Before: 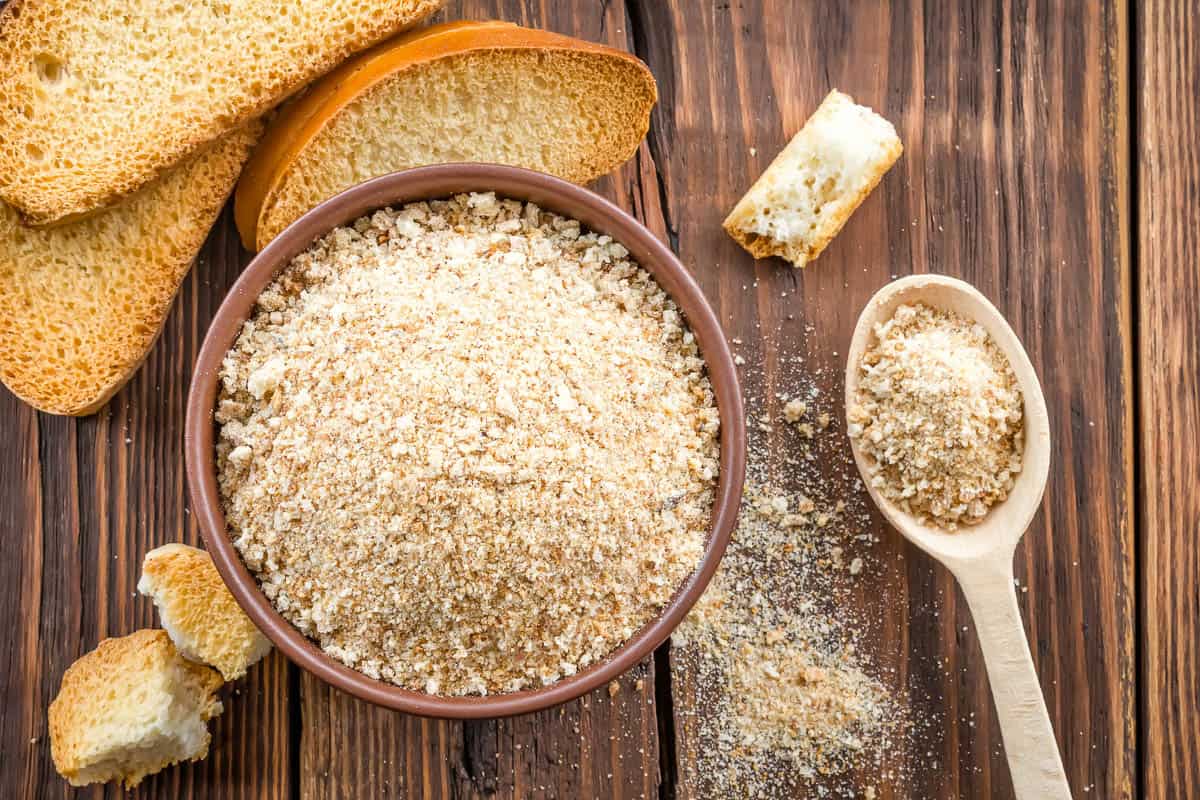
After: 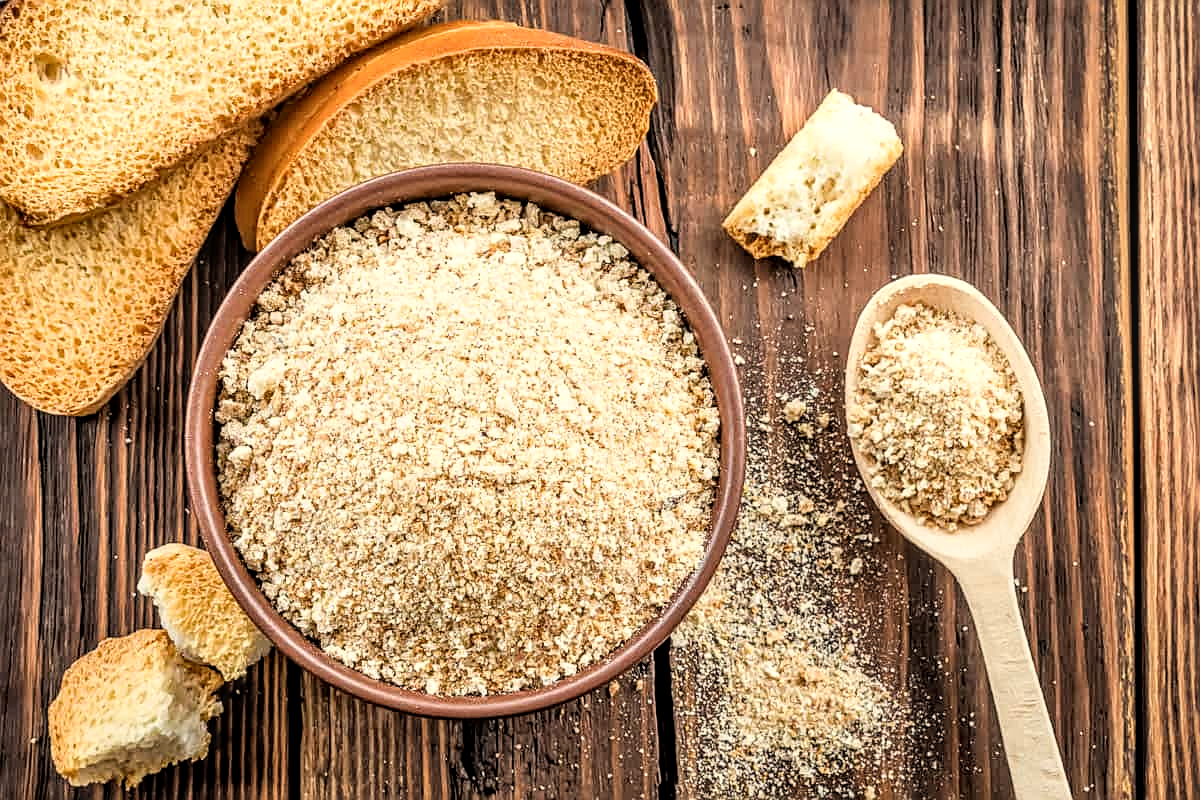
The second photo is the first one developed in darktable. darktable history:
local contrast: highlights 61%, detail 143%, midtone range 0.428
filmic rgb: black relative exposure -11.88 EV, white relative exposure 5.43 EV, threshold 3 EV, hardness 4.49, latitude 50%, contrast 1.14, color science v5 (2021), contrast in shadows safe, contrast in highlights safe, enable highlight reconstruction true
sharpen: on, module defaults
white balance: red 1.029, blue 0.92
shadows and highlights: radius 44.78, white point adjustment 6.64, compress 79.65%, highlights color adjustment 78.42%, soften with gaussian
